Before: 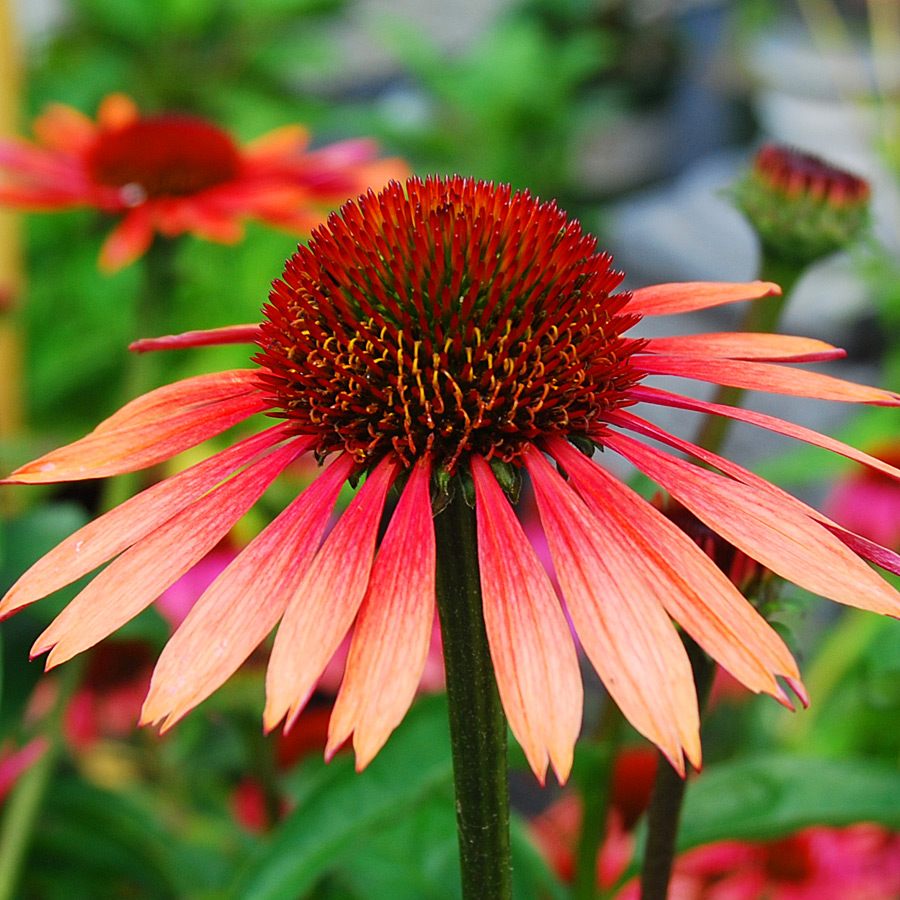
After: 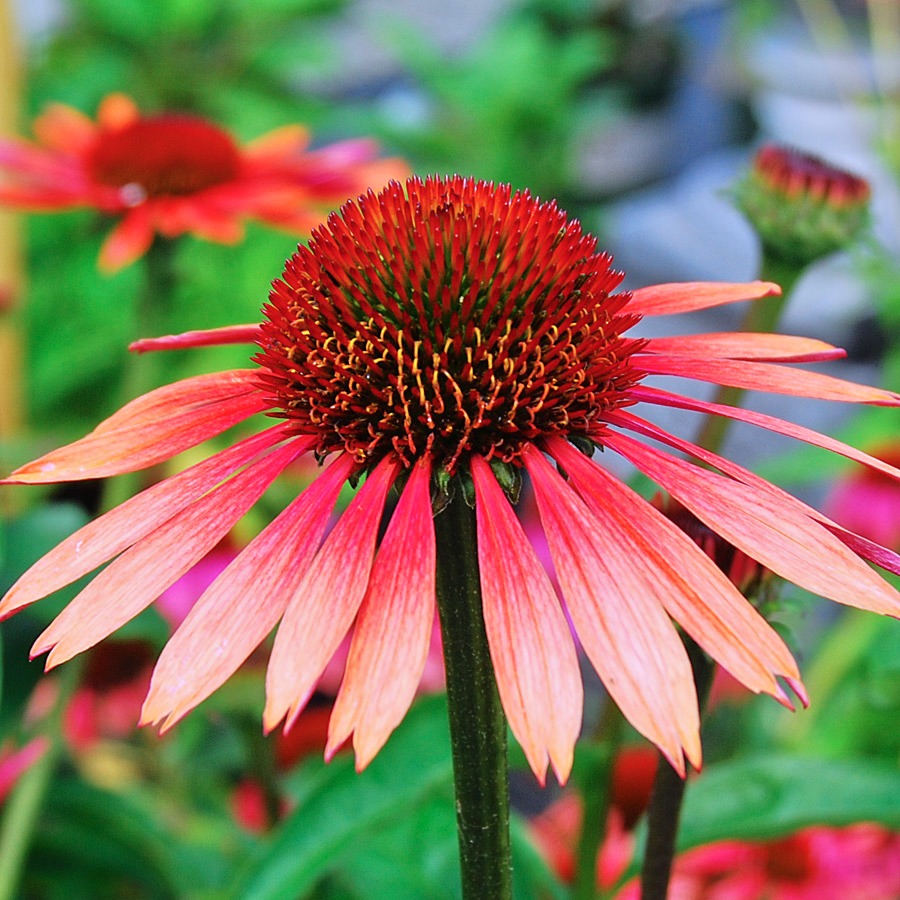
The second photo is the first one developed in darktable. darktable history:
color calibration: illuminant custom, x 0.373, y 0.388, temperature 4269.97 K
tone equalizer: -8 EV 0.001 EV, -7 EV -0.004 EV, -6 EV 0.009 EV, -5 EV 0.032 EV, -4 EV 0.276 EV, -3 EV 0.644 EV, -2 EV 0.584 EV, -1 EV 0.187 EV, +0 EV 0.024 EV
